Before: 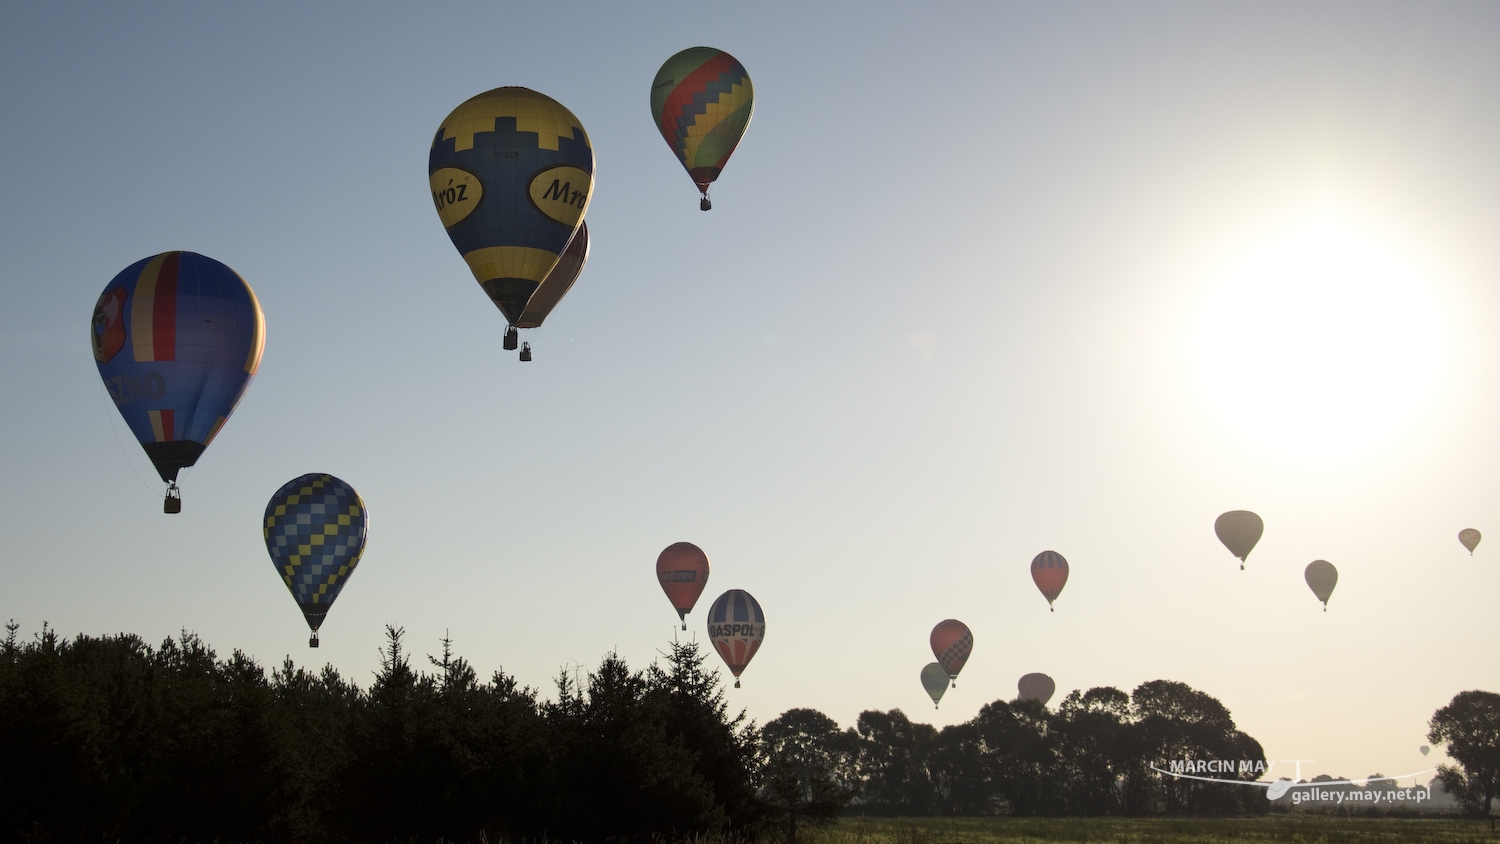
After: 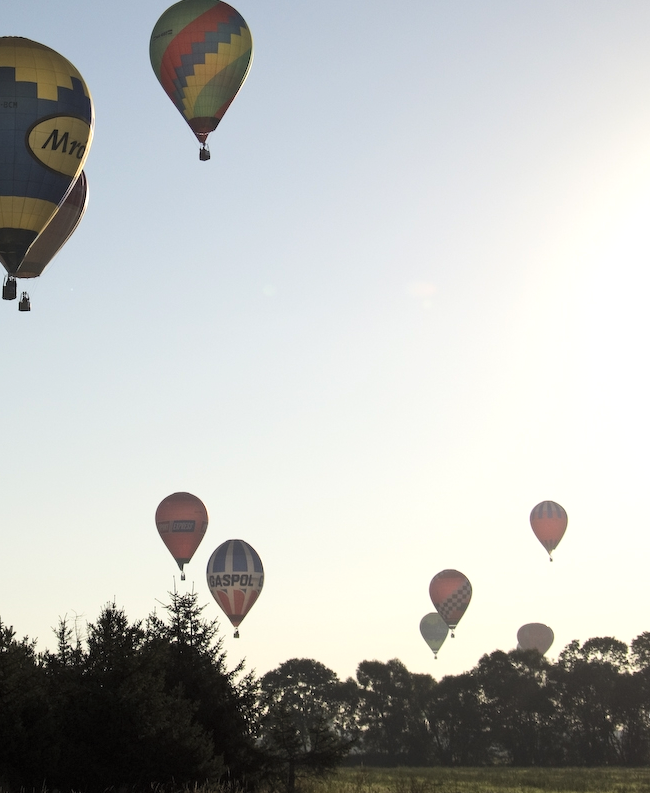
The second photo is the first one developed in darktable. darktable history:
contrast brightness saturation: brightness 0.15
crop: left 33.452%, top 6.025%, right 23.155%
tone equalizer: -8 EV -0.417 EV, -7 EV -0.389 EV, -6 EV -0.333 EV, -5 EV -0.222 EV, -3 EV 0.222 EV, -2 EV 0.333 EV, -1 EV 0.389 EV, +0 EV 0.417 EV, edges refinement/feathering 500, mask exposure compensation -1.57 EV, preserve details no
